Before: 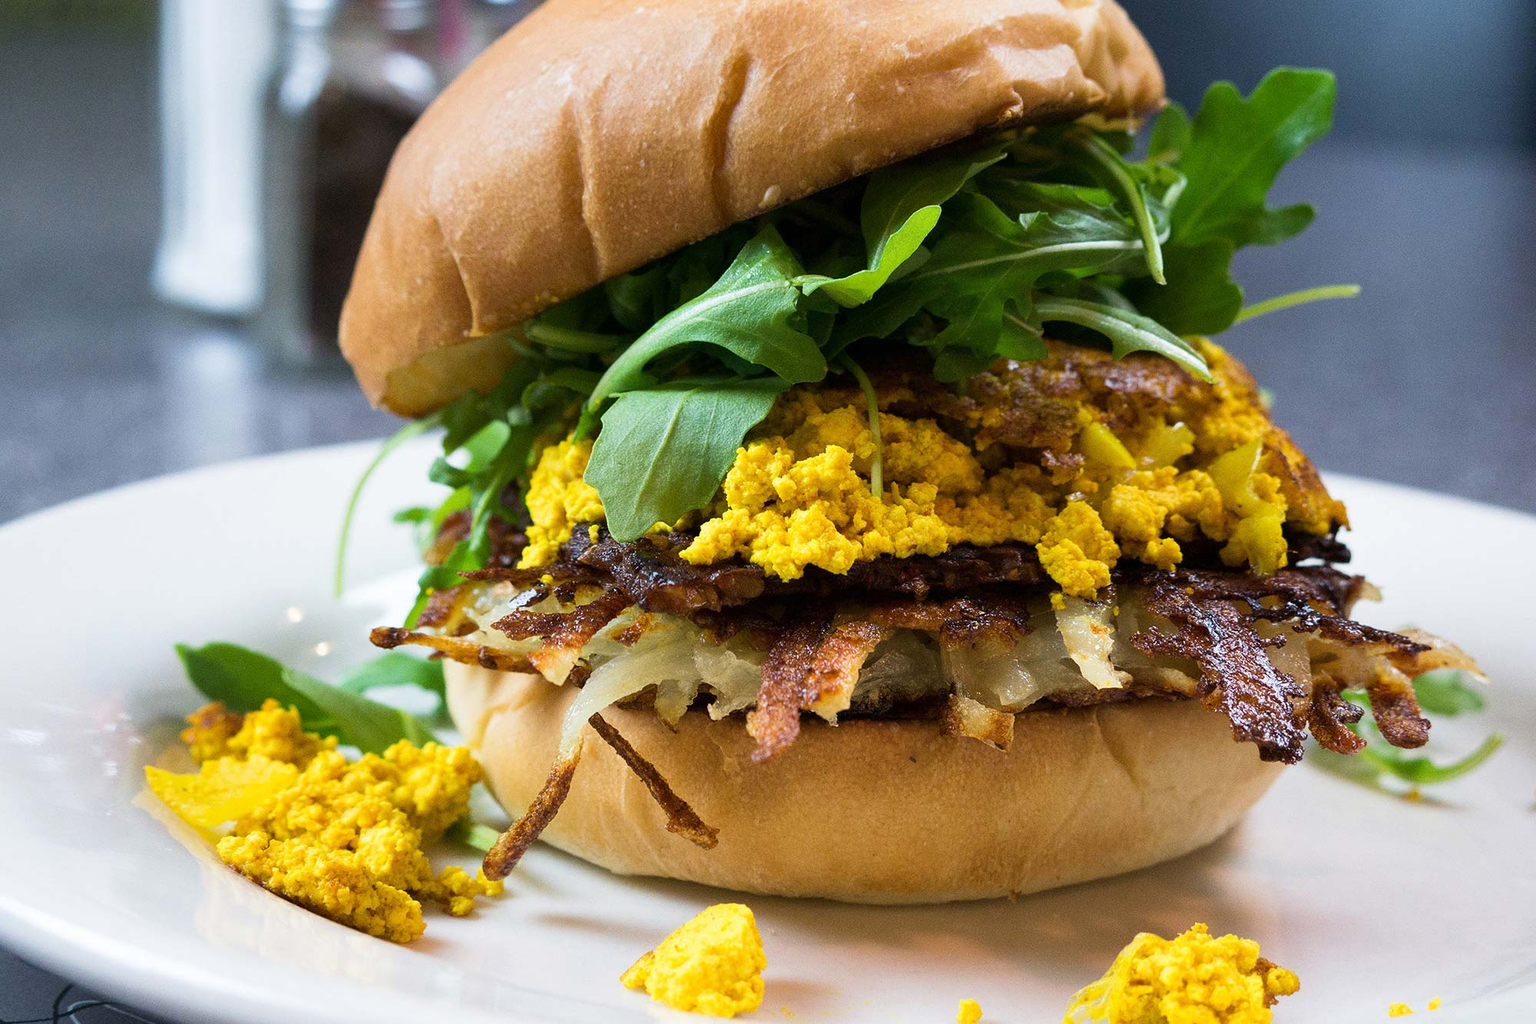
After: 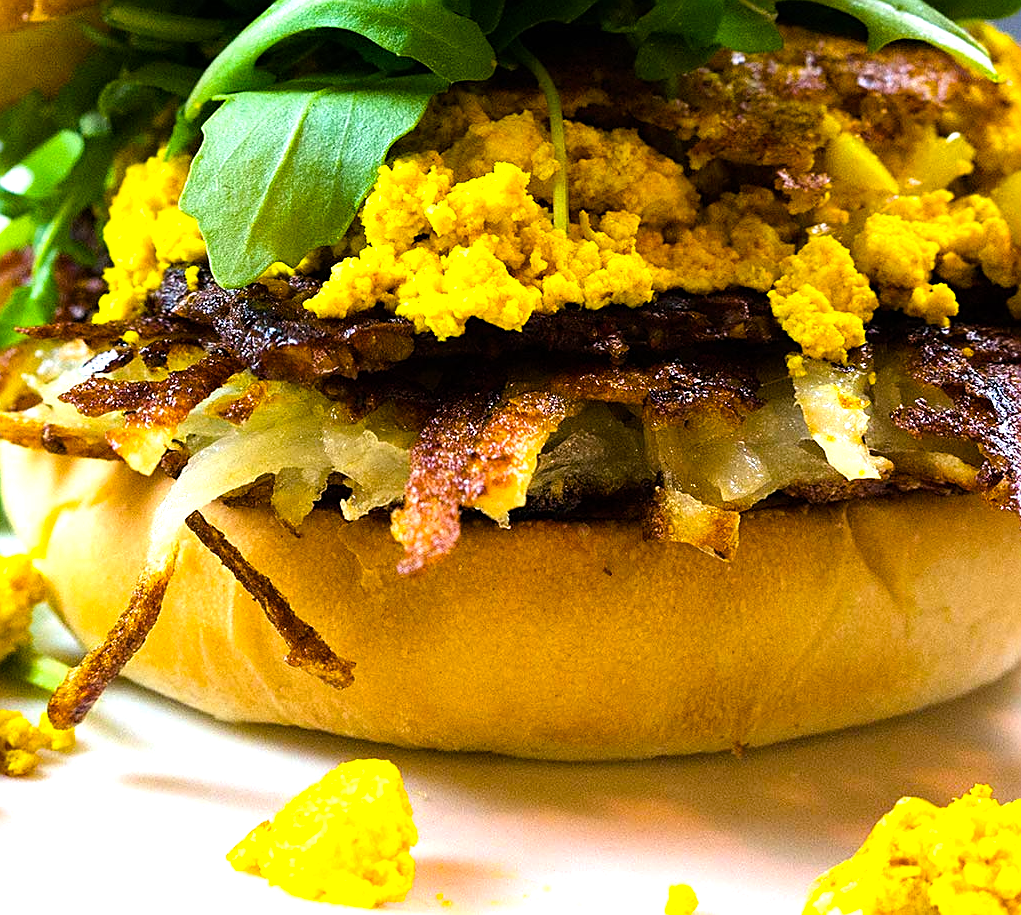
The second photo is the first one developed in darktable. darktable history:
crop and rotate: left 29.099%, top 31.304%, right 19.809%
color balance rgb: perceptual saturation grading › global saturation 30.749%, global vibrance 20%
tone equalizer: -8 EV -0.753 EV, -7 EV -0.707 EV, -6 EV -0.607 EV, -5 EV -0.364 EV, -3 EV 0.366 EV, -2 EV 0.6 EV, -1 EV 0.689 EV, +0 EV 0.775 EV, mask exposure compensation -0.508 EV
sharpen: on, module defaults
